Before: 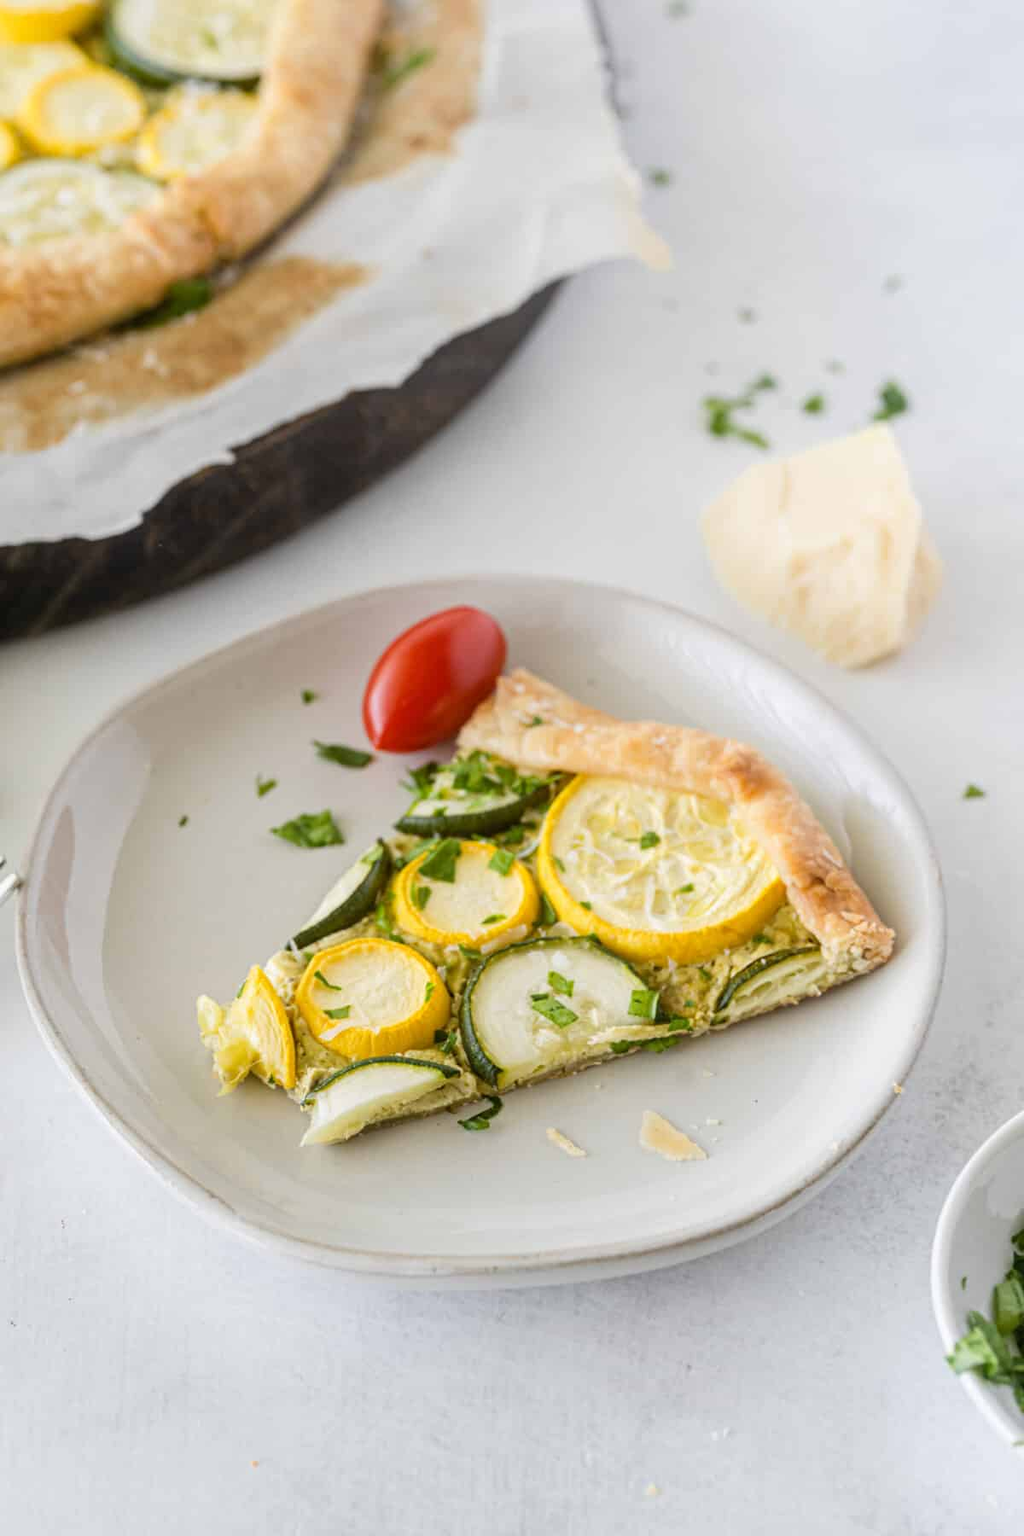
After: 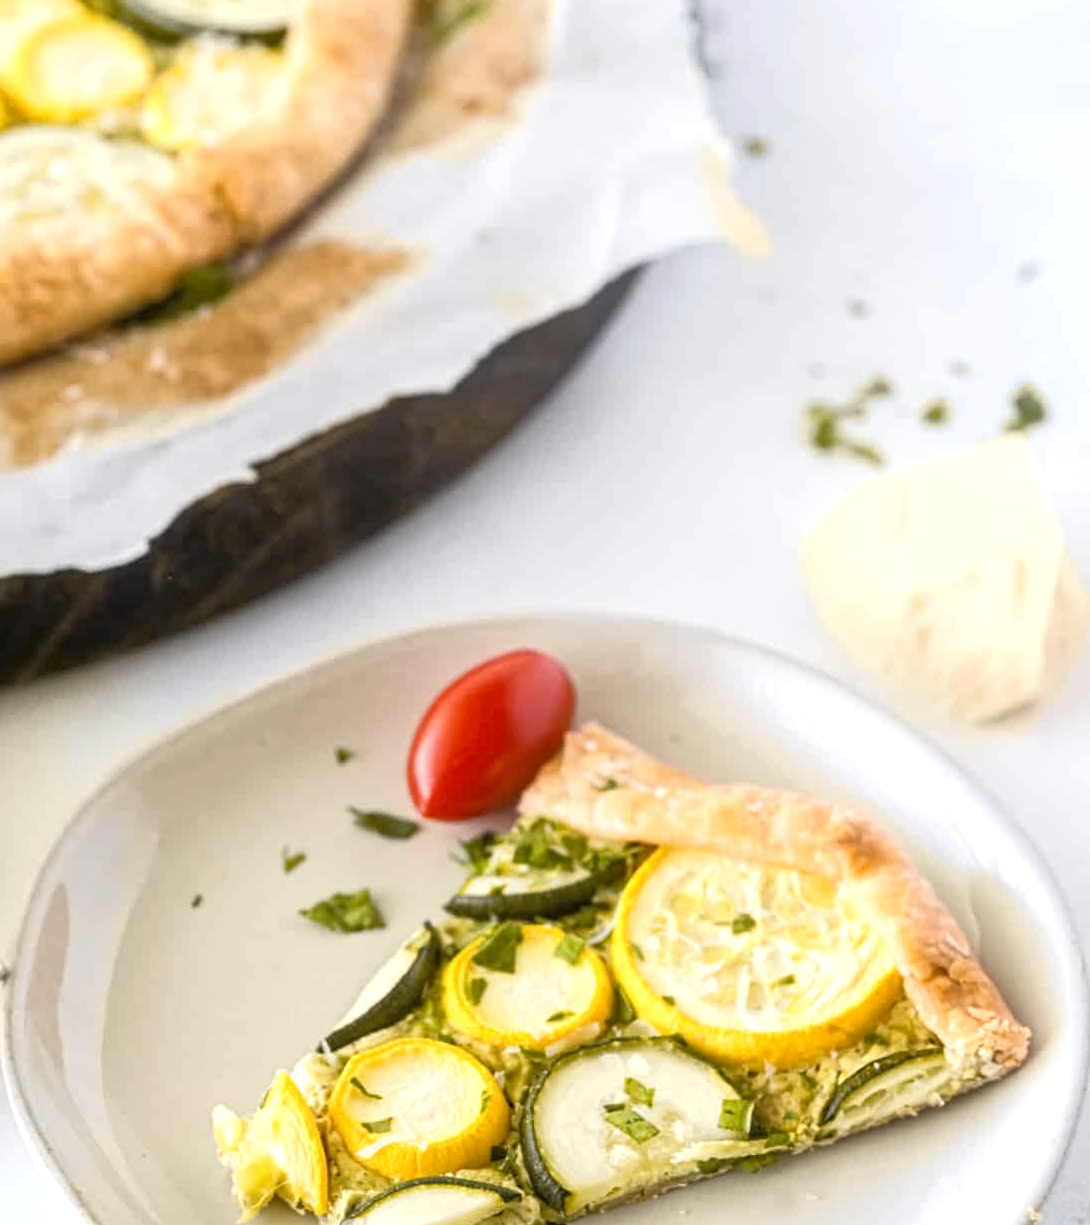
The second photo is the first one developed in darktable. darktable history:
crop: left 1.57%, top 3.443%, right 7.573%, bottom 28.495%
tone equalizer: -8 EV -0.402 EV, -7 EV -0.427 EV, -6 EV -0.372 EV, -5 EV -0.217 EV, -3 EV 0.238 EV, -2 EV 0.331 EV, -1 EV 0.409 EV, +0 EV 0.4 EV
tone curve: curves: ch0 [(0, 0) (0.15, 0.17) (0.452, 0.437) (0.611, 0.588) (0.751, 0.749) (1, 1)]; ch1 [(0, 0) (0.325, 0.327) (0.412, 0.45) (0.453, 0.484) (0.5, 0.501) (0.541, 0.55) (0.617, 0.612) (0.695, 0.697) (1, 1)]; ch2 [(0, 0) (0.386, 0.397) (0.452, 0.459) (0.505, 0.498) (0.524, 0.547) (0.574, 0.566) (0.633, 0.641) (1, 1)], color space Lab, independent channels, preserve colors none
contrast equalizer: y [[0.5 ×6], [0.5 ×6], [0.5 ×6], [0 ×6], [0, 0.039, 0.251, 0.29, 0.293, 0.292]]
